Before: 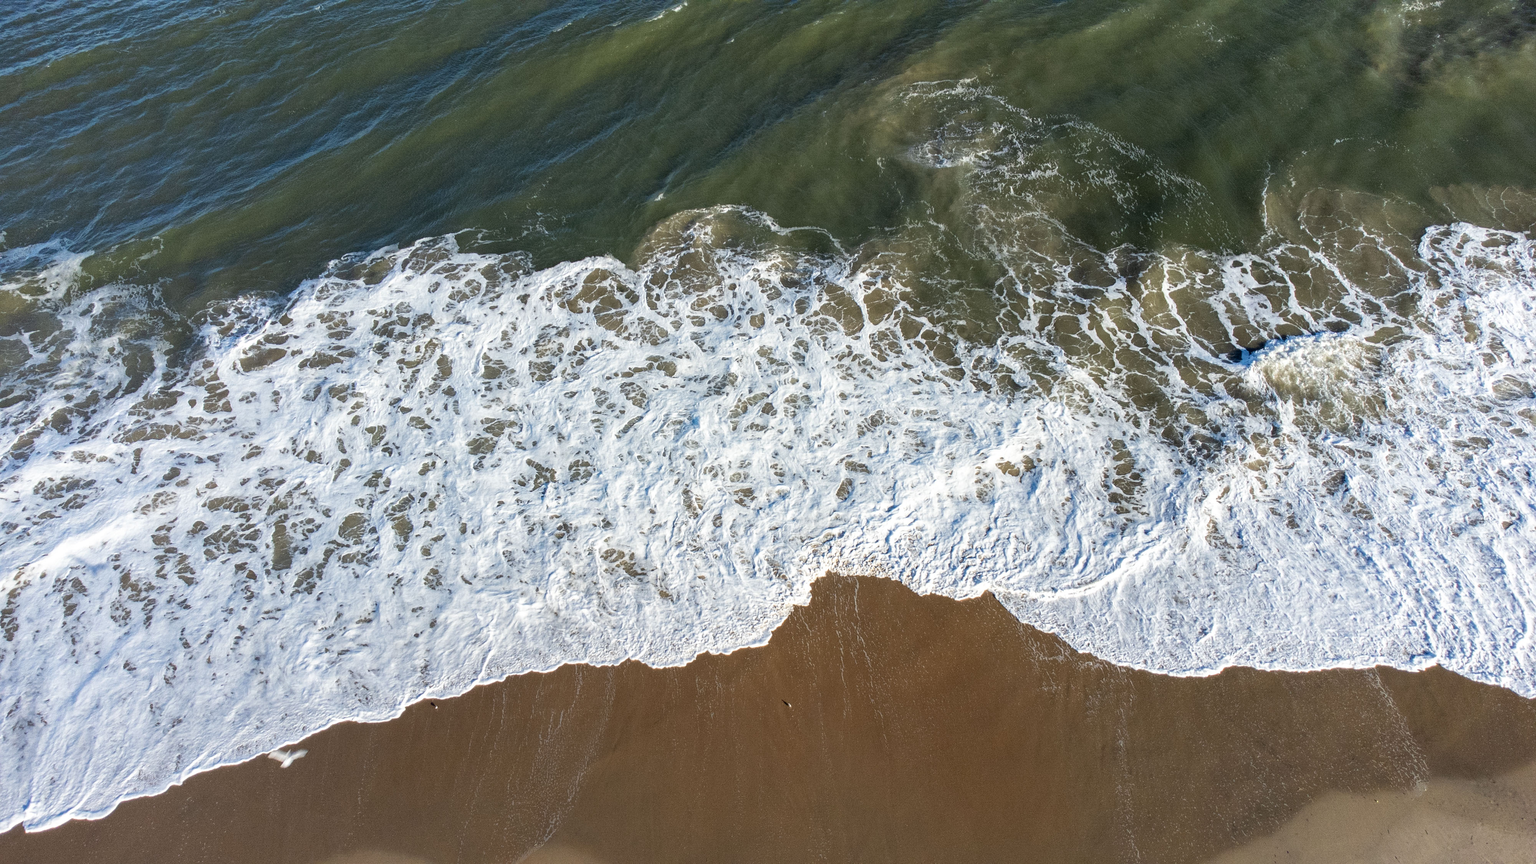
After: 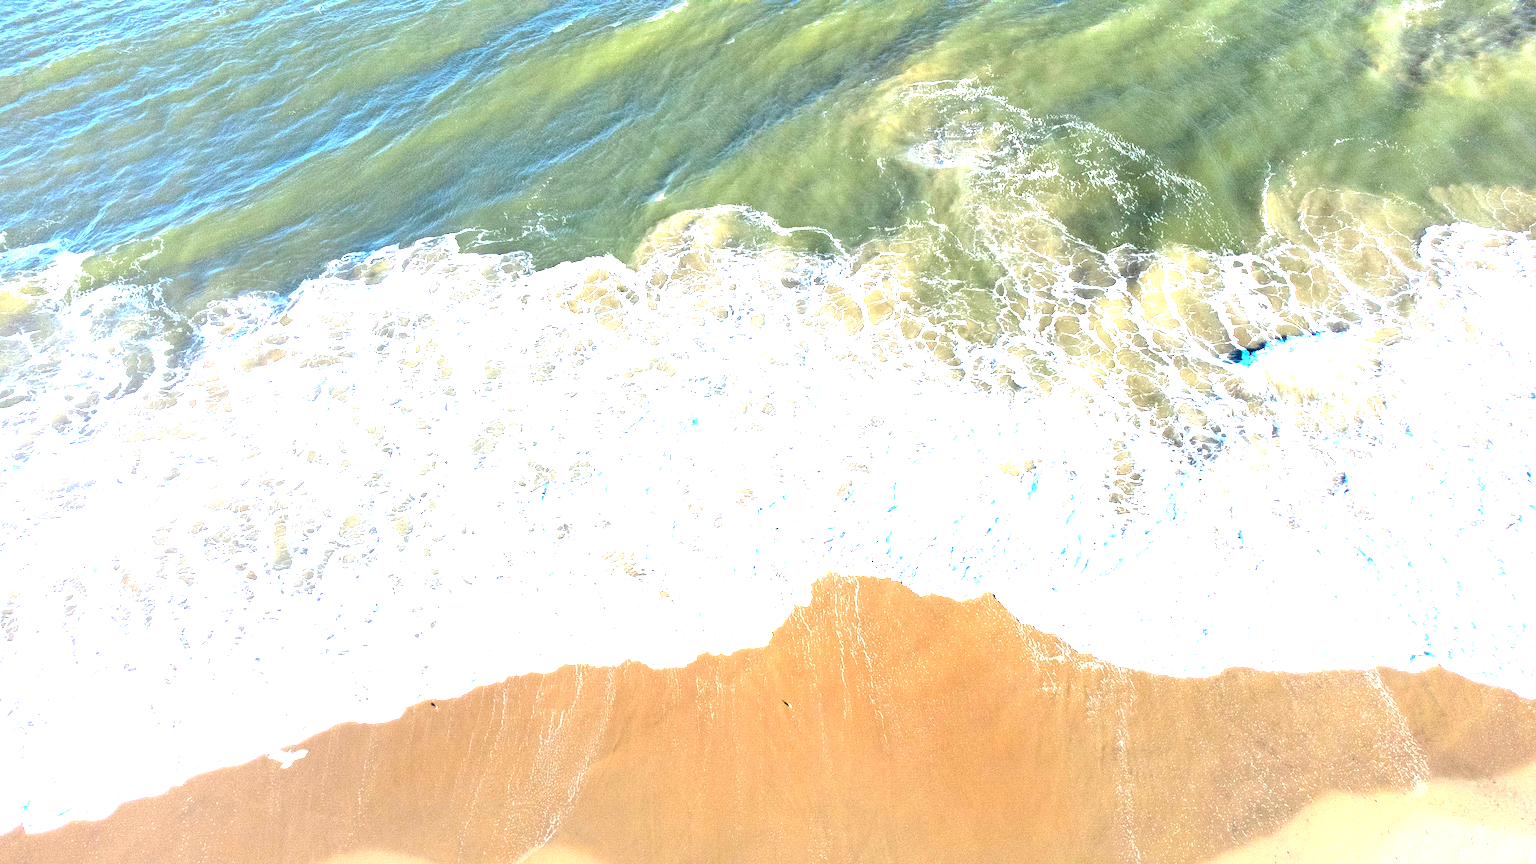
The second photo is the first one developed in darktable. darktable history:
exposure: black level correction 0.001, exposure 2.607 EV, compensate exposure bias true, compensate highlight preservation false
contrast brightness saturation: contrast 0.07, brightness 0.08, saturation 0.18
